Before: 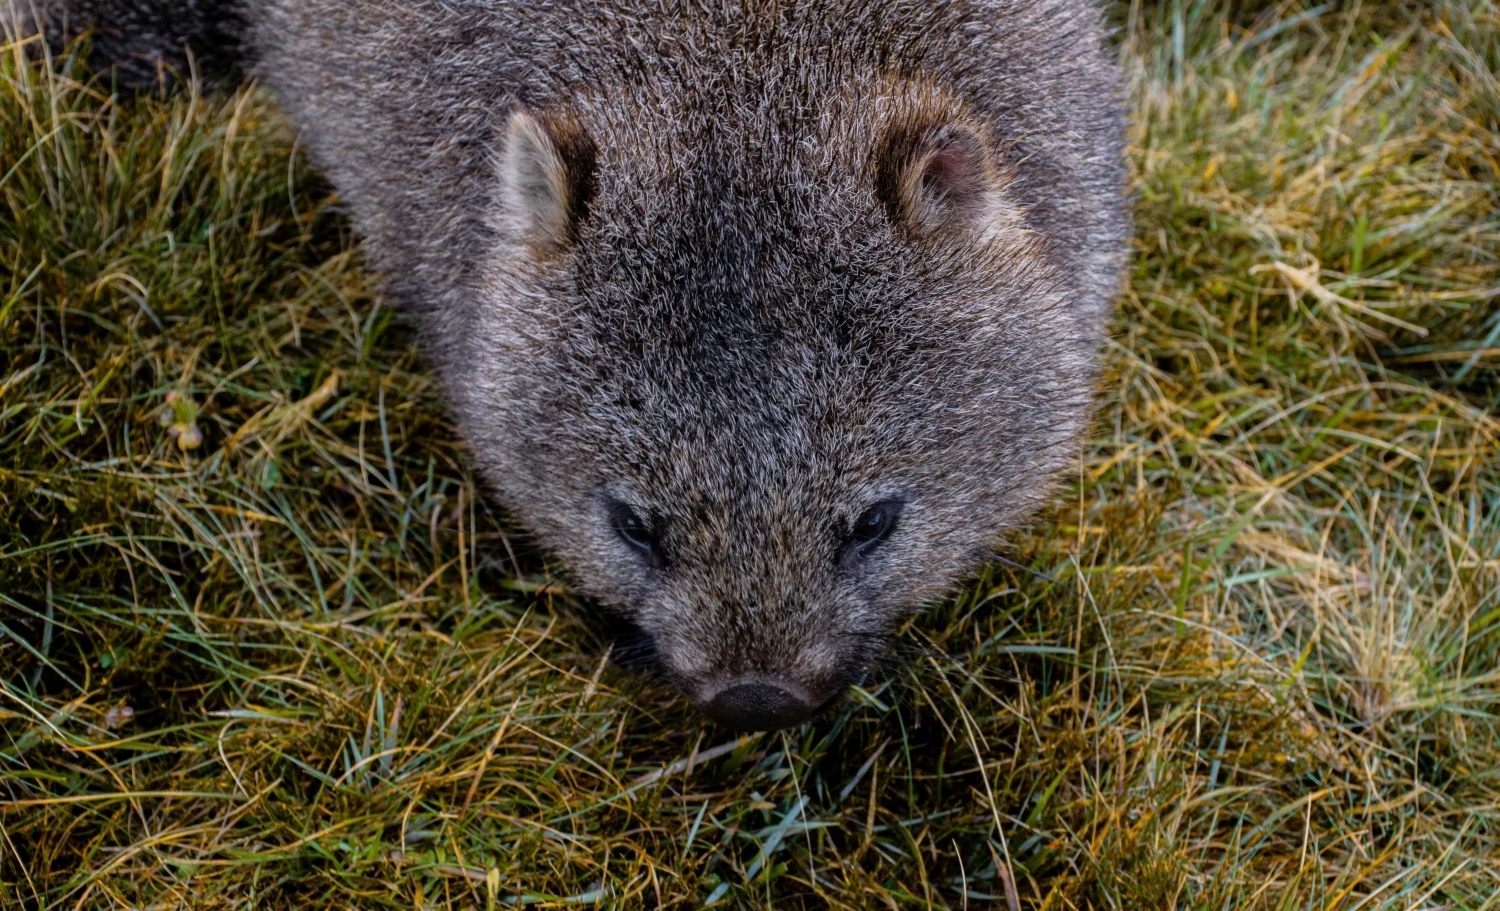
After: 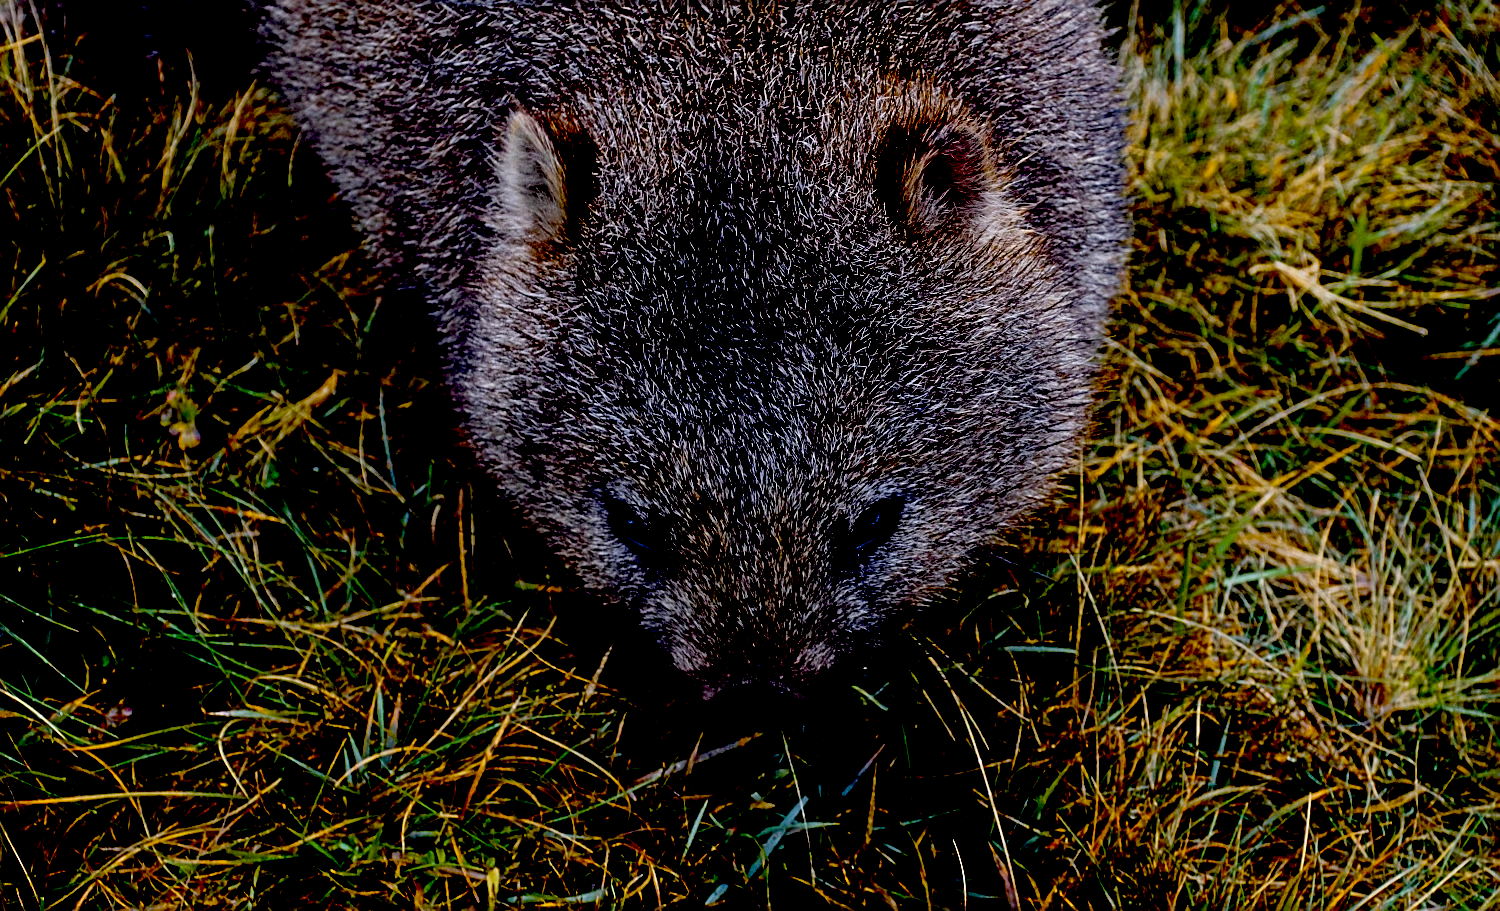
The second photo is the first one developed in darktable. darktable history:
sharpen: on, module defaults
exposure: black level correction 0.1, exposure -0.096 EV, compensate exposure bias true, compensate highlight preservation false
